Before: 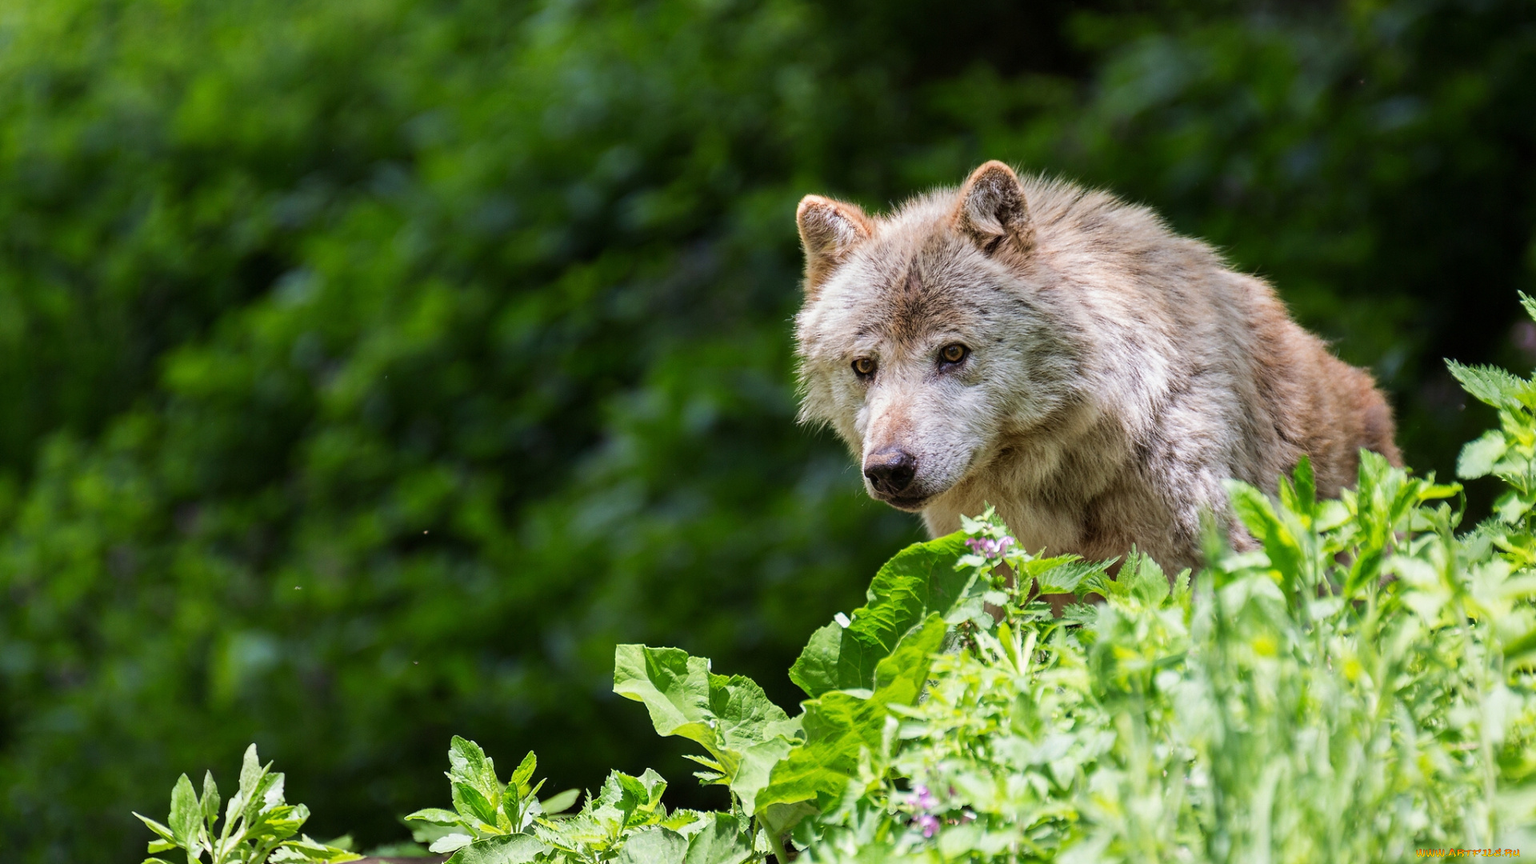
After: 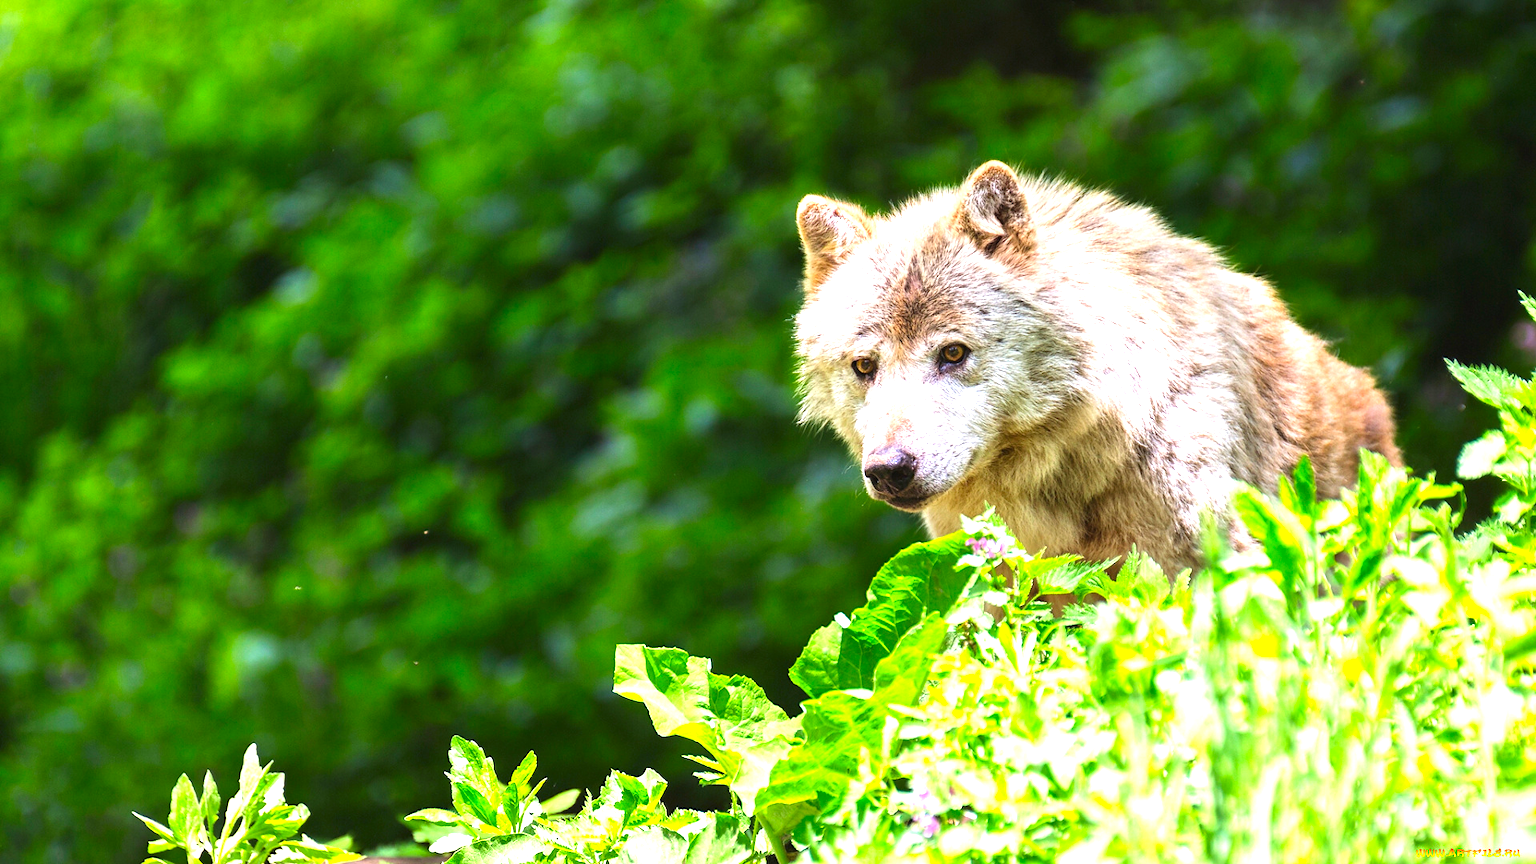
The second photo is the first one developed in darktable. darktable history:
contrast brightness saturation: brightness -0.02, saturation 0.35
exposure: black level correction -0.002, exposure 1.35 EV, compensate highlight preservation false
